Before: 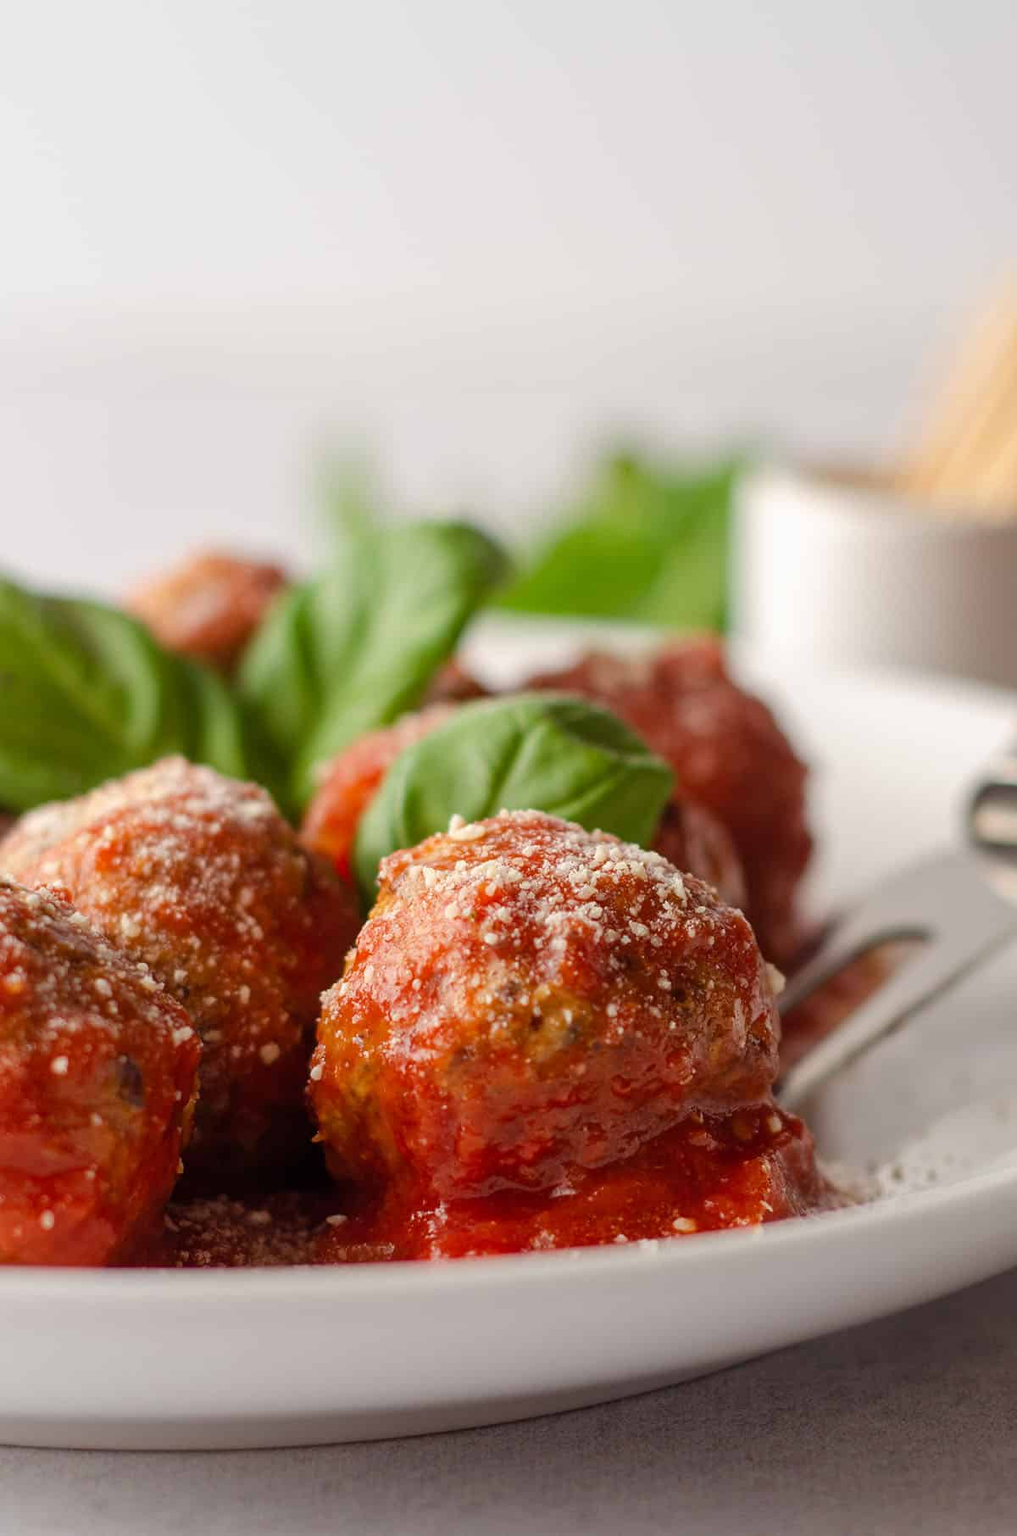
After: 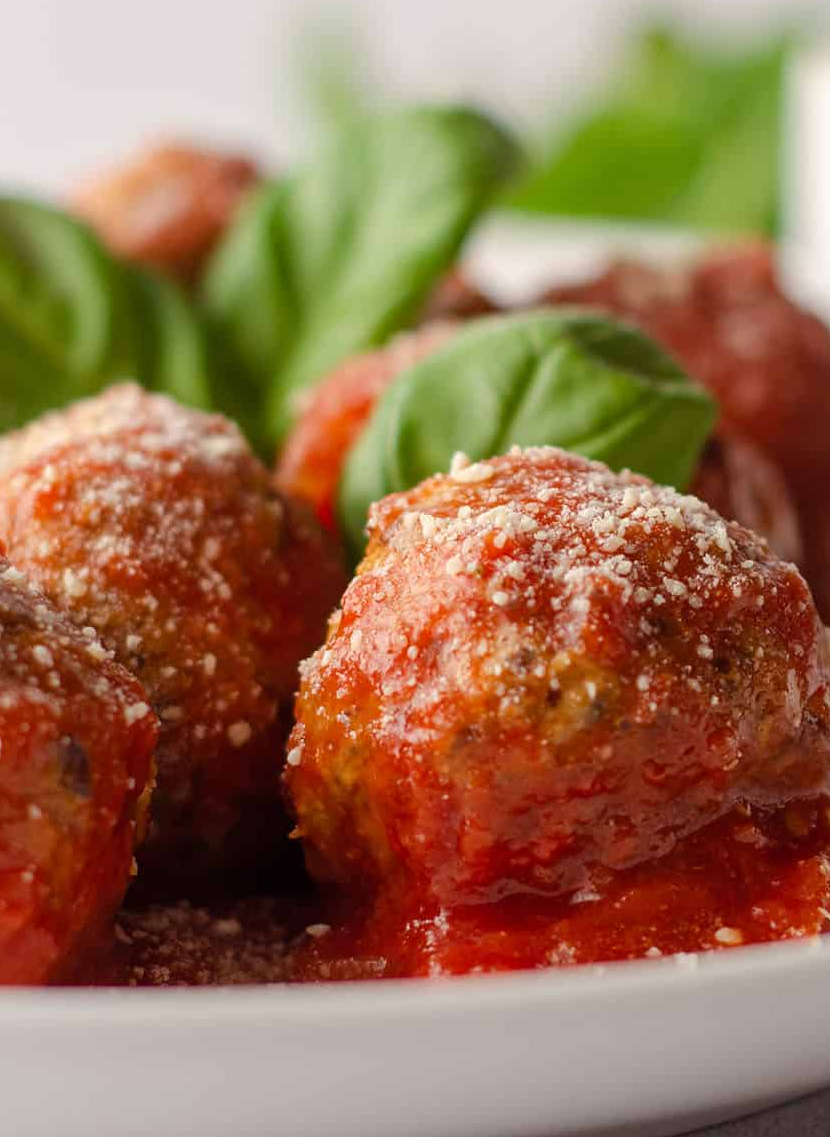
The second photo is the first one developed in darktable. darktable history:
crop: left 6.645%, top 28.12%, right 24.177%, bottom 9.089%
